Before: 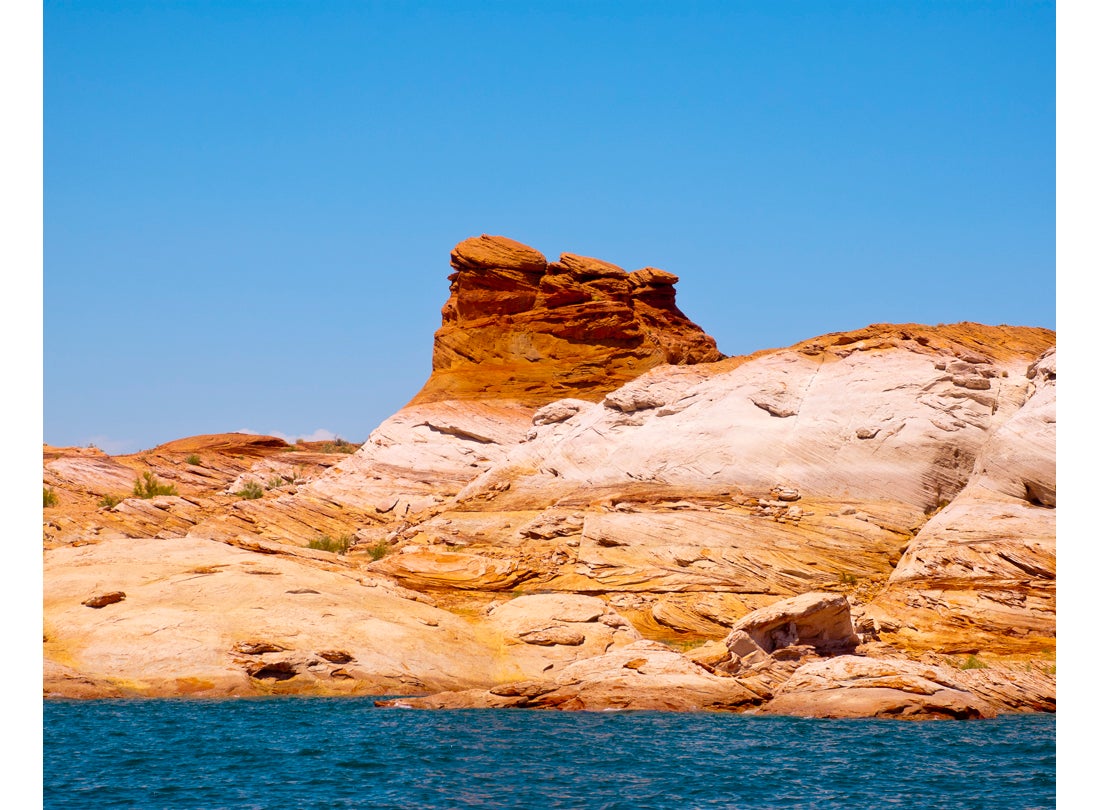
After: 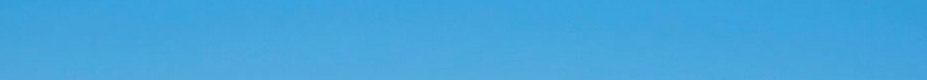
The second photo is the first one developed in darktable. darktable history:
crop and rotate: left 9.644%, top 9.491%, right 6.021%, bottom 80.509%
rotate and perspective: automatic cropping original format, crop left 0, crop top 0
color correction: highlights a* -4.28, highlights b* 6.53
